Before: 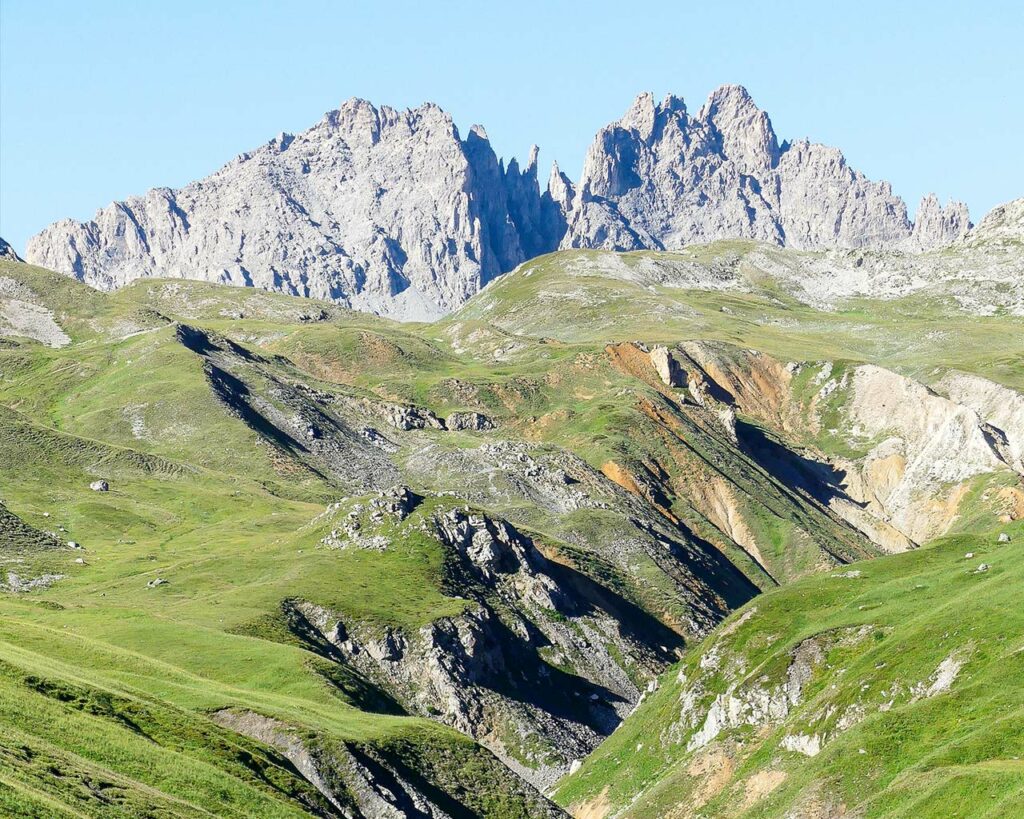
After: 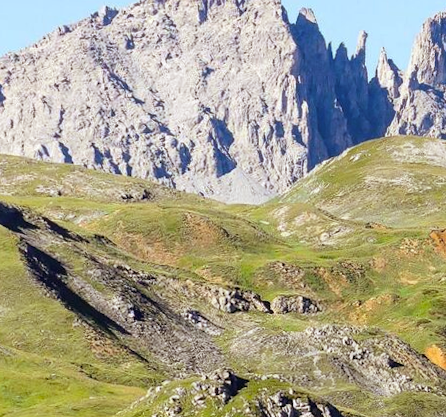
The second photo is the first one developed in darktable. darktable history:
rgb levels: mode RGB, independent channels, levels [[0, 0.5, 1], [0, 0.521, 1], [0, 0.536, 1]]
color balance: output saturation 110%
rotate and perspective: rotation 0.679°, lens shift (horizontal) 0.136, crop left 0.009, crop right 0.991, crop top 0.078, crop bottom 0.95
crop: left 20.248%, top 10.86%, right 35.675%, bottom 34.321%
